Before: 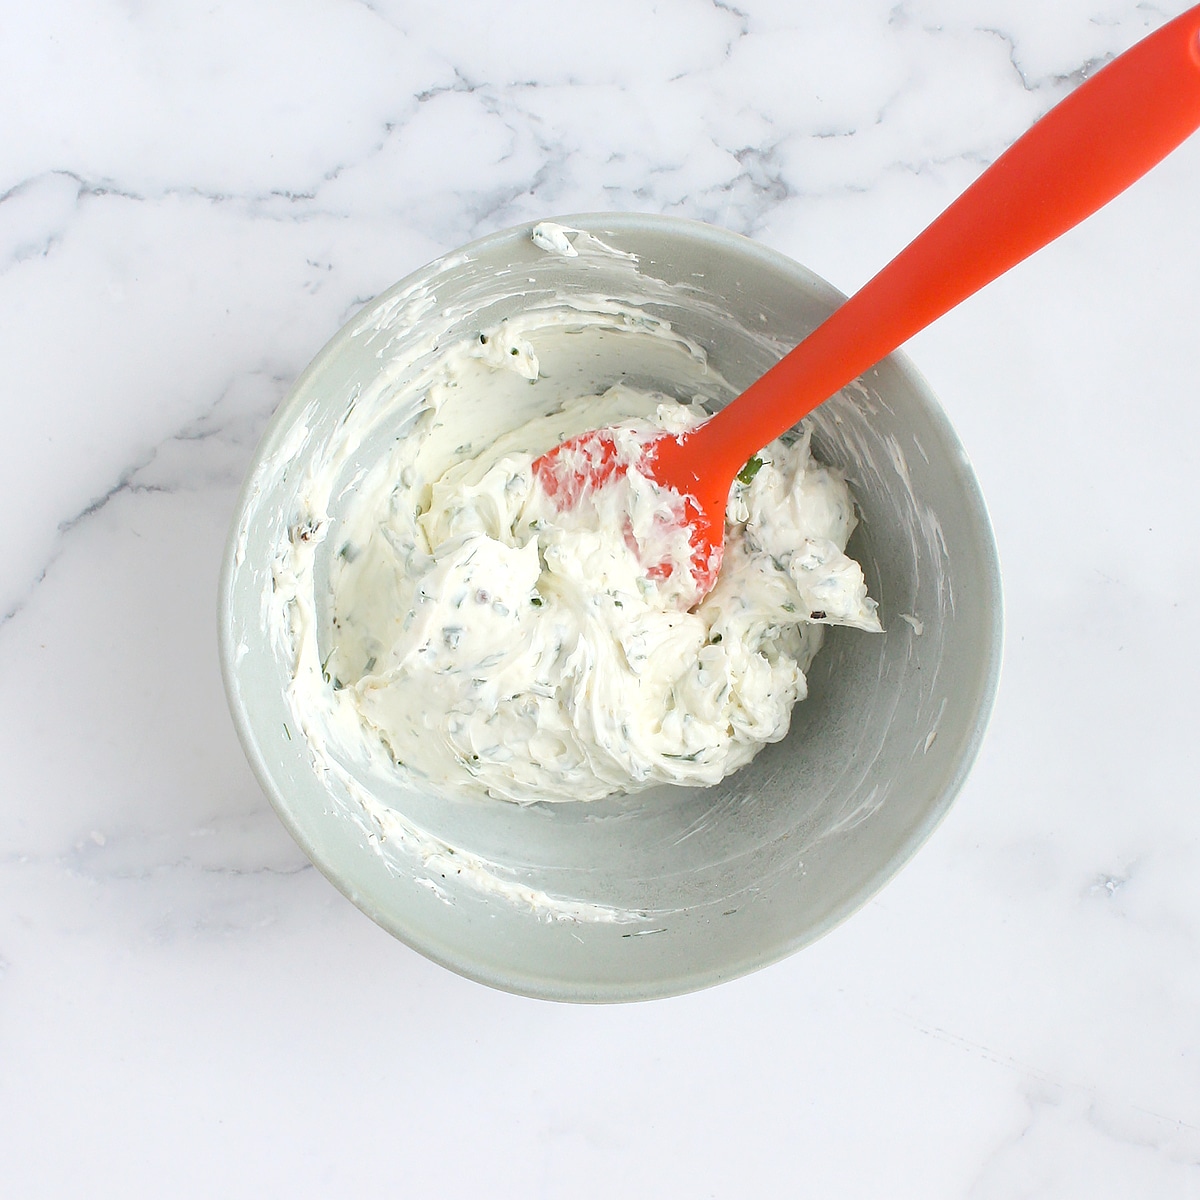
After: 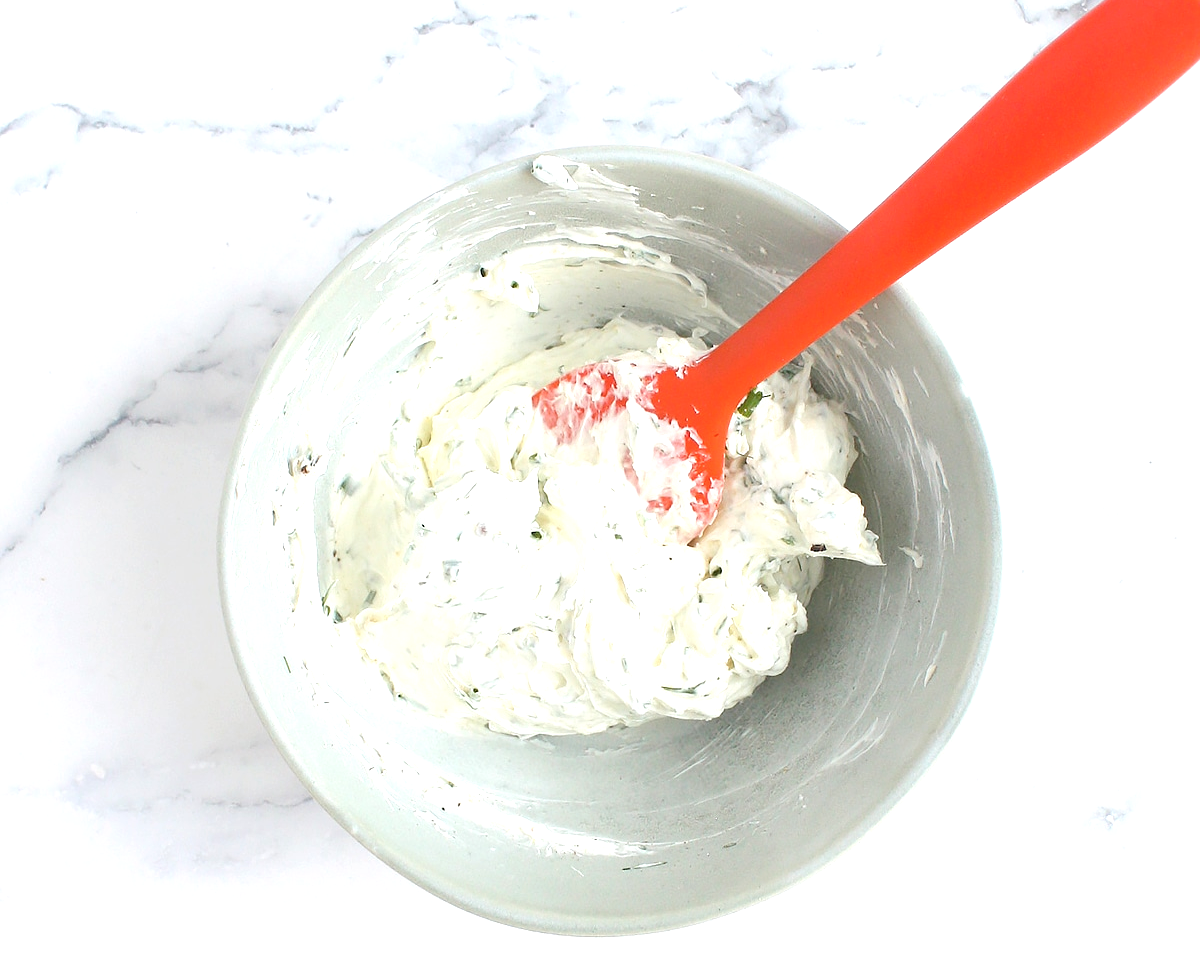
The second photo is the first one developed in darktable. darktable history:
color balance rgb: perceptual saturation grading › global saturation 0.046%
exposure: black level correction 0.001, exposure 0.5 EV, compensate highlight preservation false
crop and rotate: top 5.654%, bottom 14.829%
